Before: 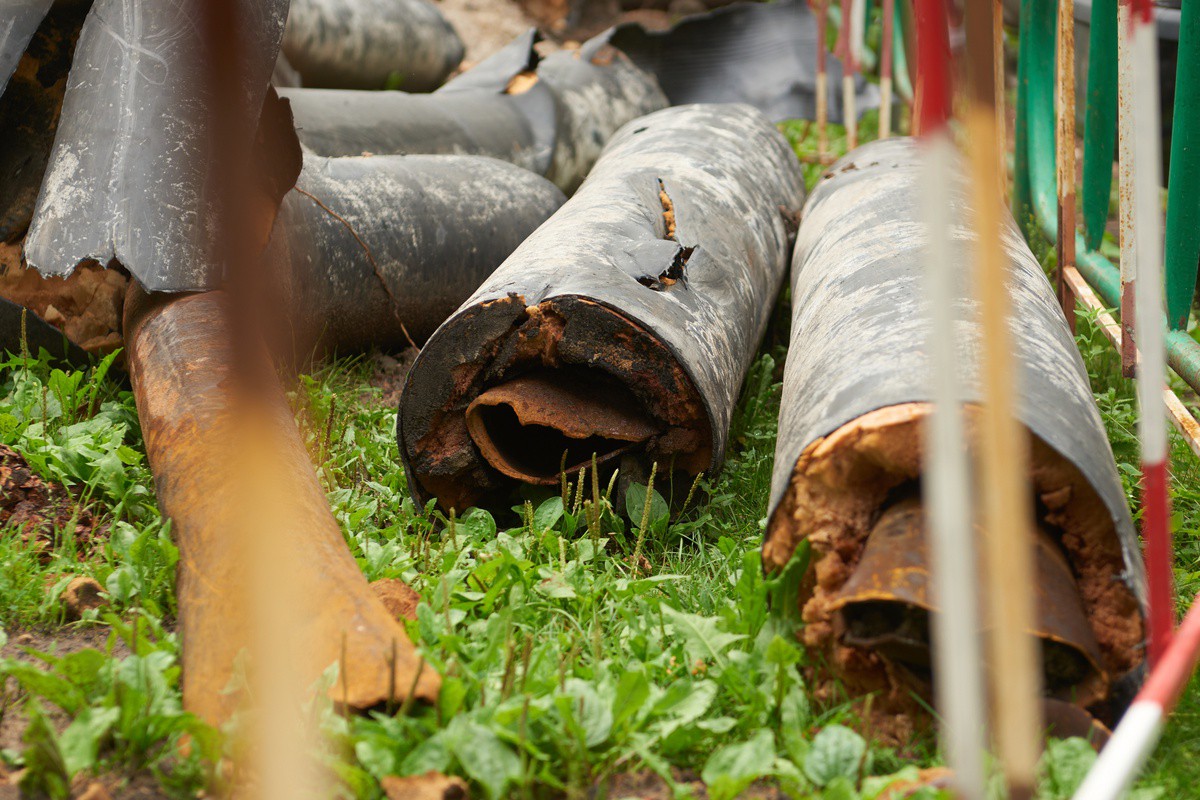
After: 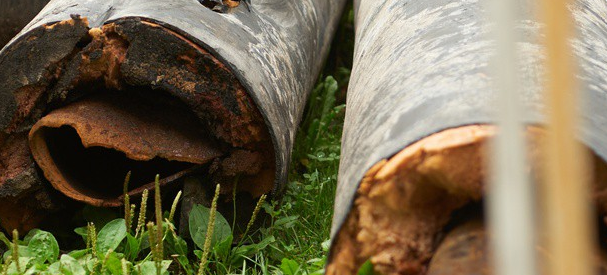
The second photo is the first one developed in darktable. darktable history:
crop: left 36.461%, top 34.791%, right 12.933%, bottom 30.752%
